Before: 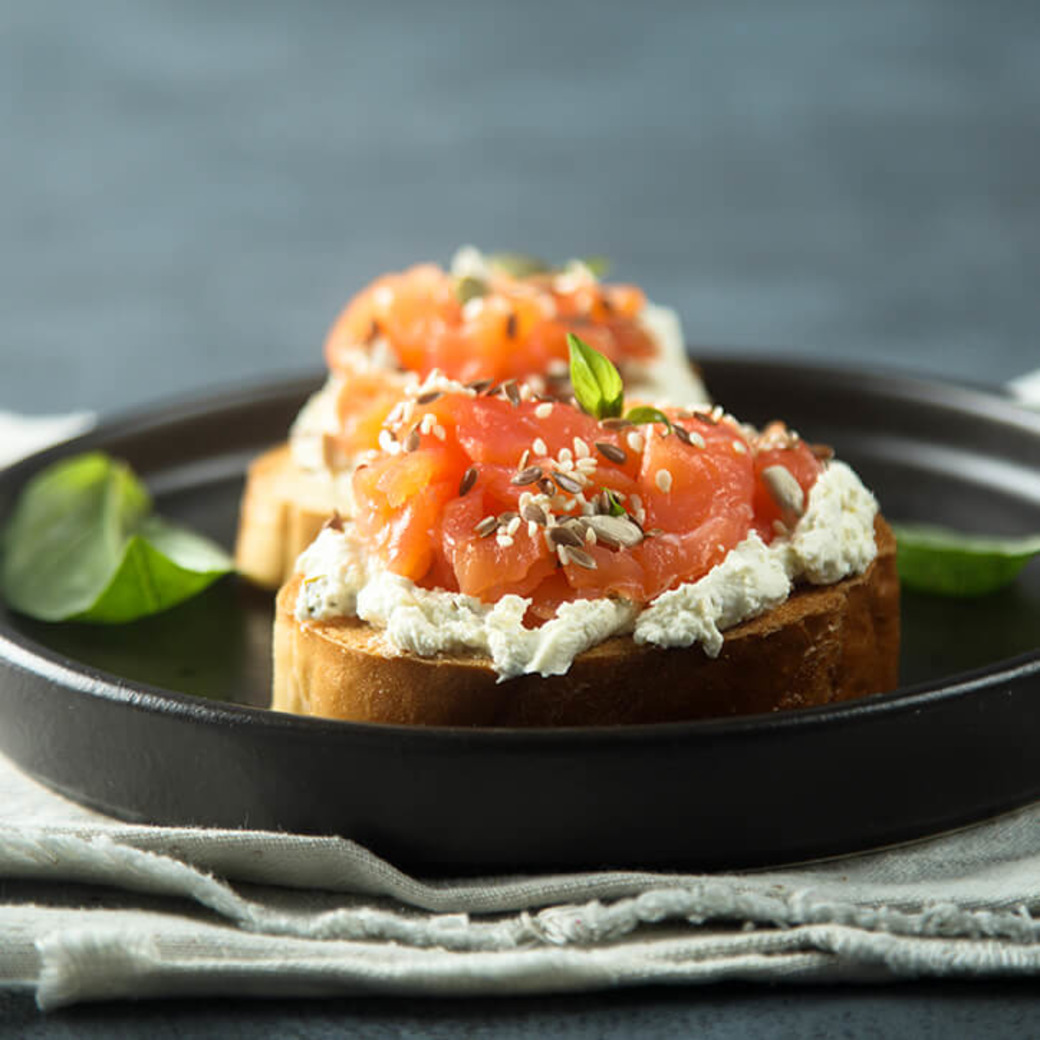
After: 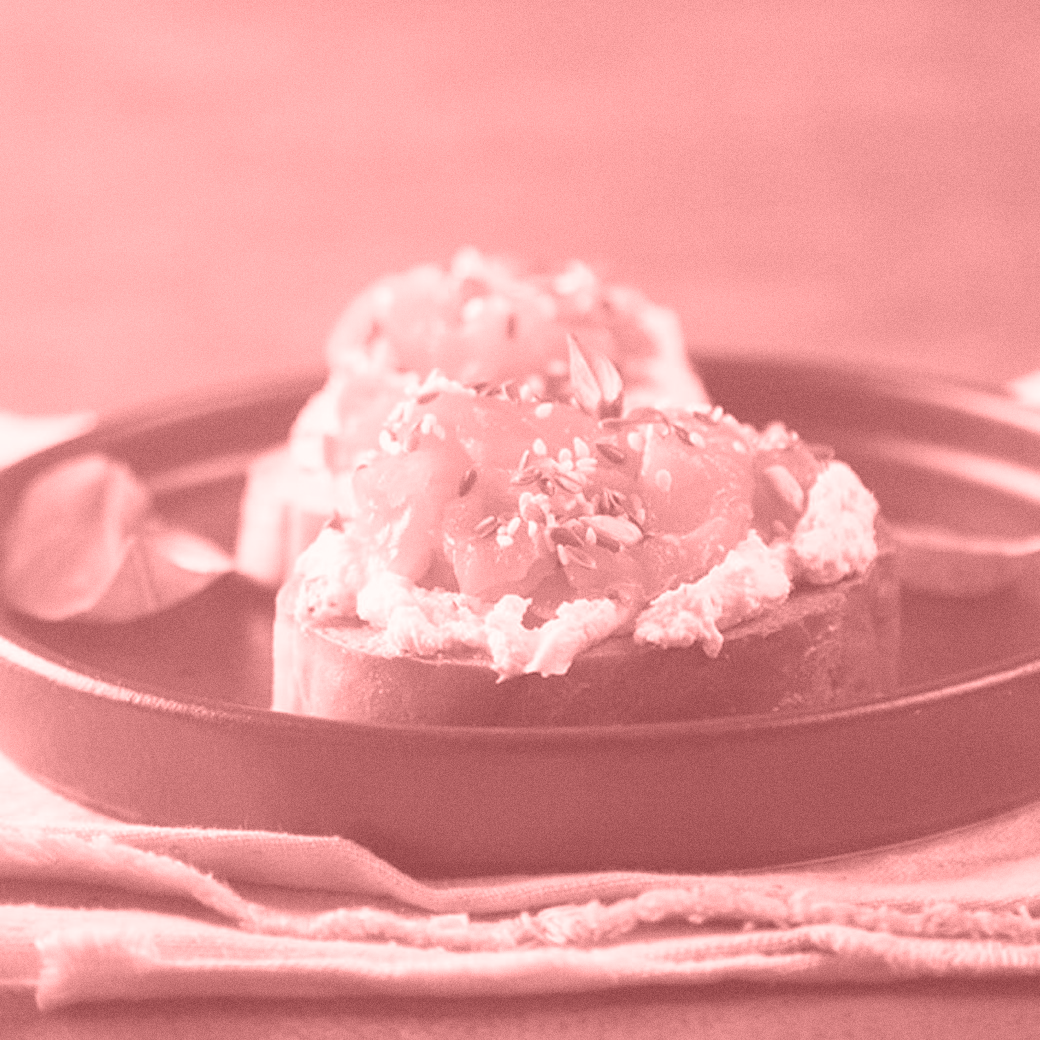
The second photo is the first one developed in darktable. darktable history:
shadows and highlights: shadows 43.06, highlights 6.94
colorize: saturation 51%, source mix 50.67%, lightness 50.67%
grain: on, module defaults
color correction: highlights a* 6.27, highlights b* 8.19, shadows a* 5.94, shadows b* 7.23, saturation 0.9
exposure: black level correction 0, exposure 0.95 EV, compensate exposure bias true, compensate highlight preservation false
